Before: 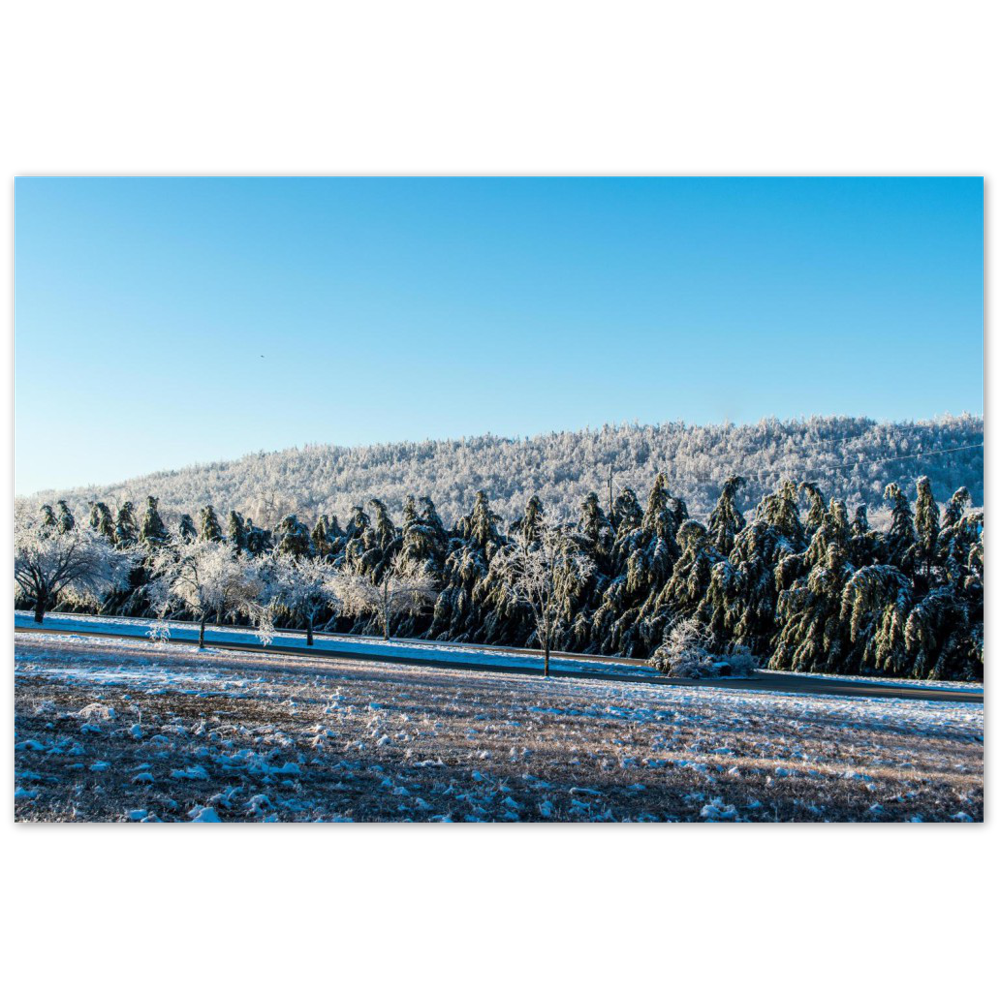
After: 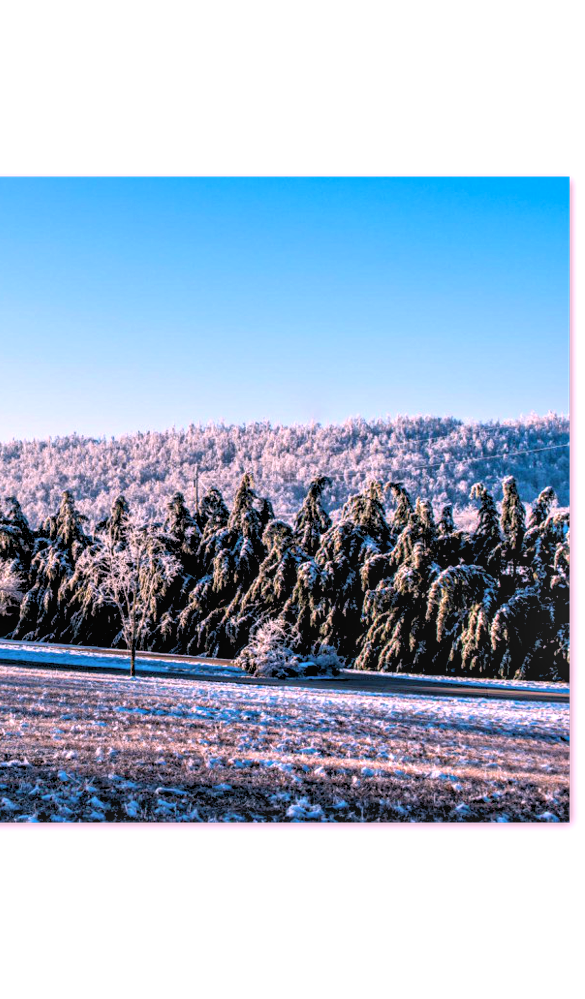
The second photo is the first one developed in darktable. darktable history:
rgb levels: levels [[0.013, 0.434, 0.89], [0, 0.5, 1], [0, 0.5, 1]]
local contrast: on, module defaults
crop: left 41.402%
white balance: red 1.188, blue 1.11
